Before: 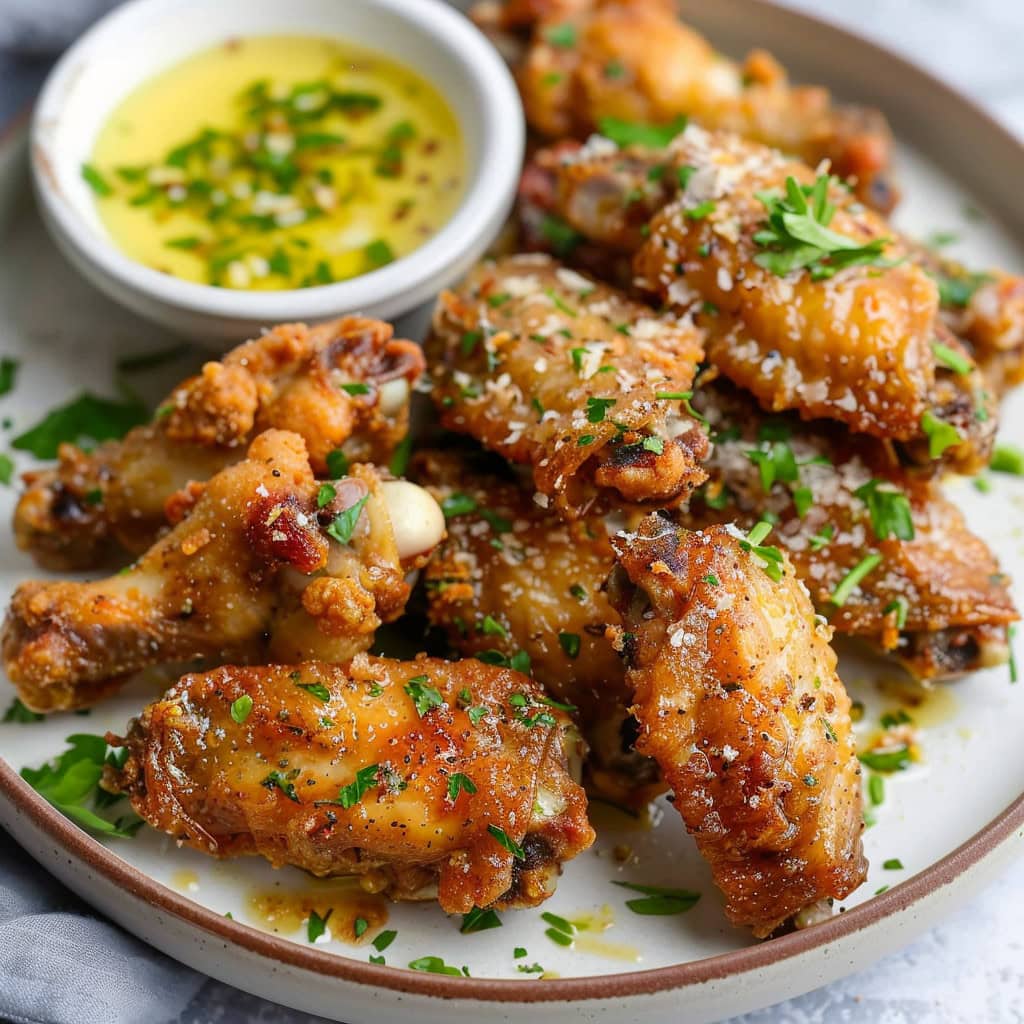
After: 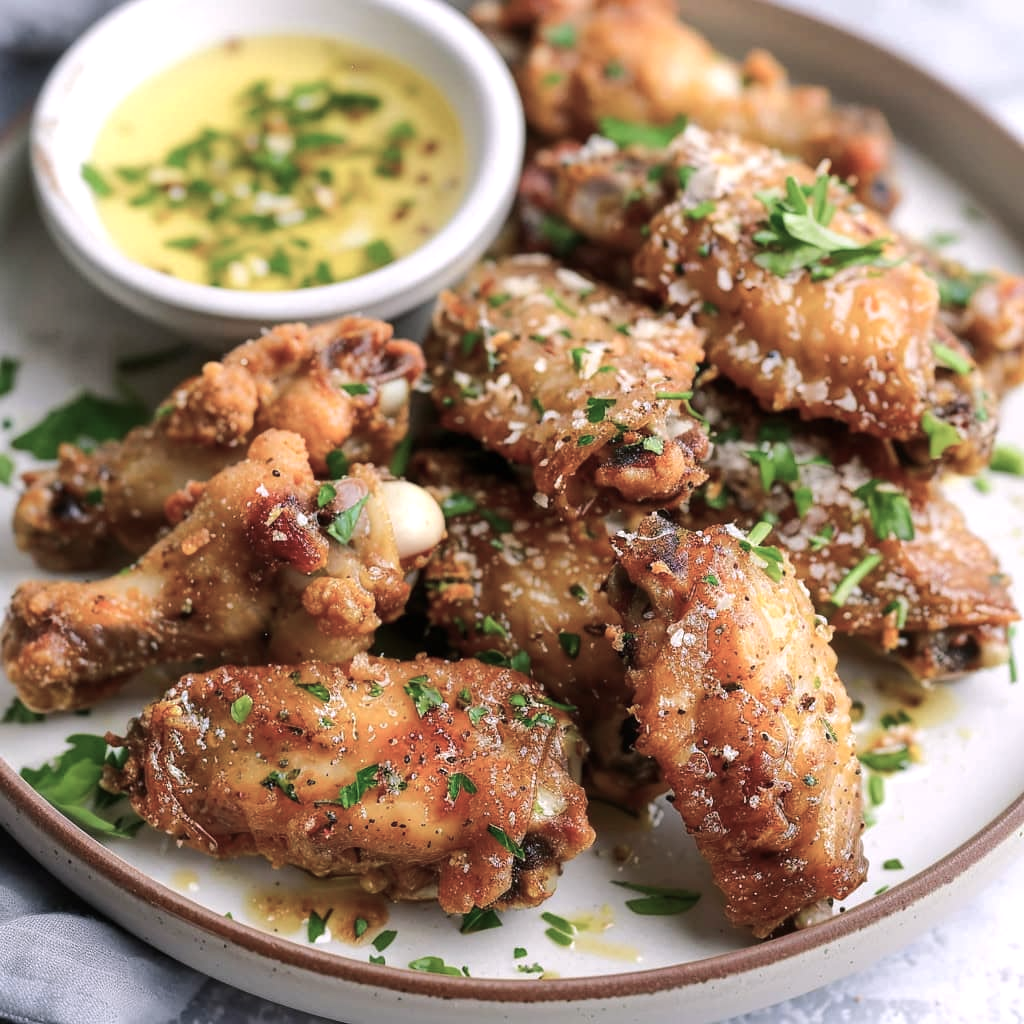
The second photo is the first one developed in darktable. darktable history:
color balance rgb: highlights gain › chroma 1.508%, highlights gain › hue 309.73°, perceptual saturation grading › global saturation -31.643%, perceptual brilliance grading › highlights 6.57%, perceptual brilliance grading › mid-tones 17.81%, perceptual brilliance grading › shadows -5.537%
